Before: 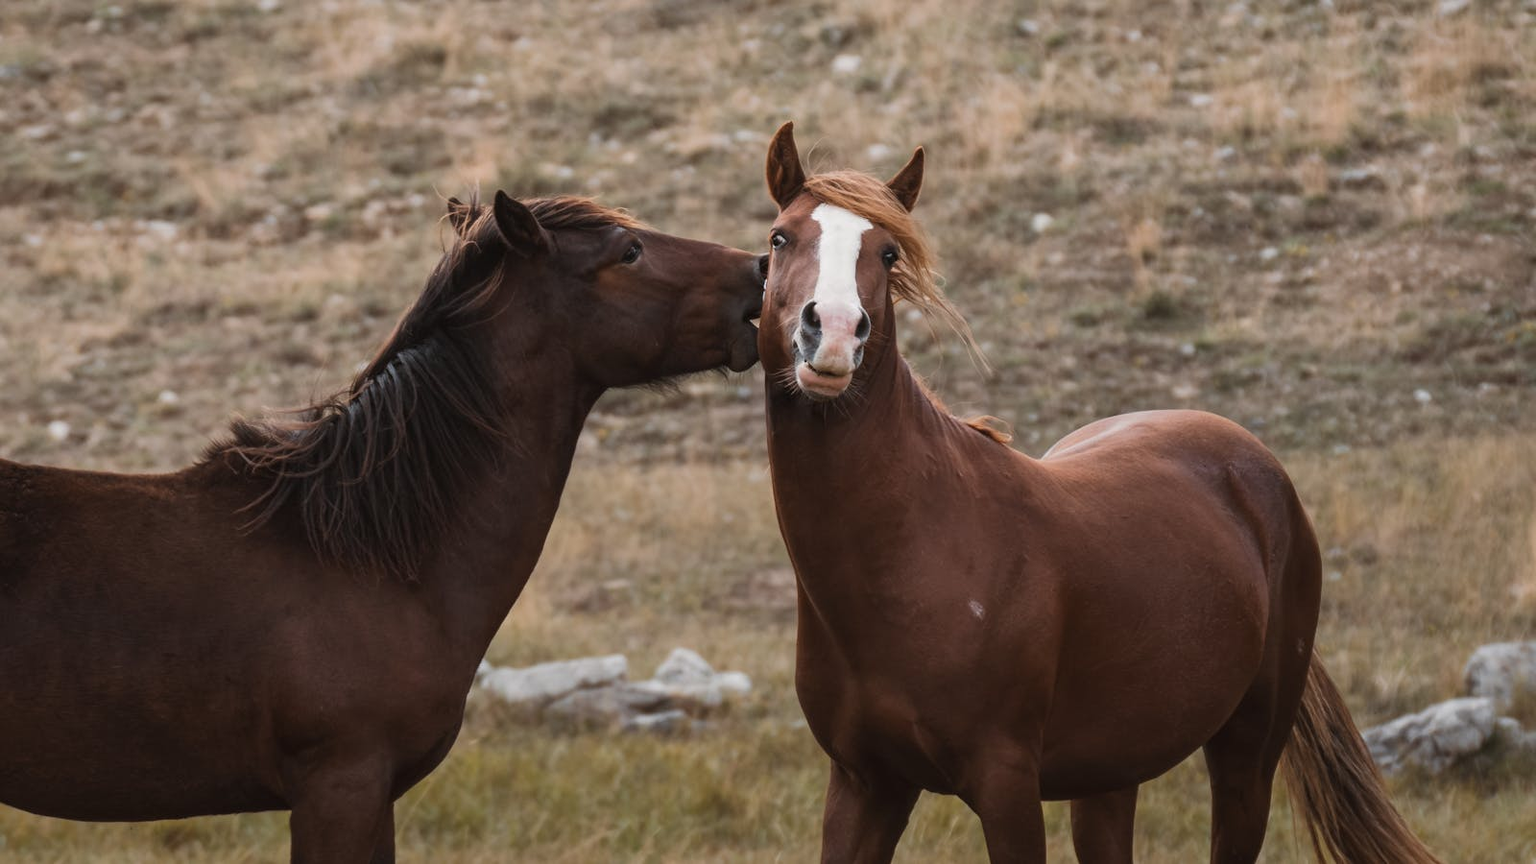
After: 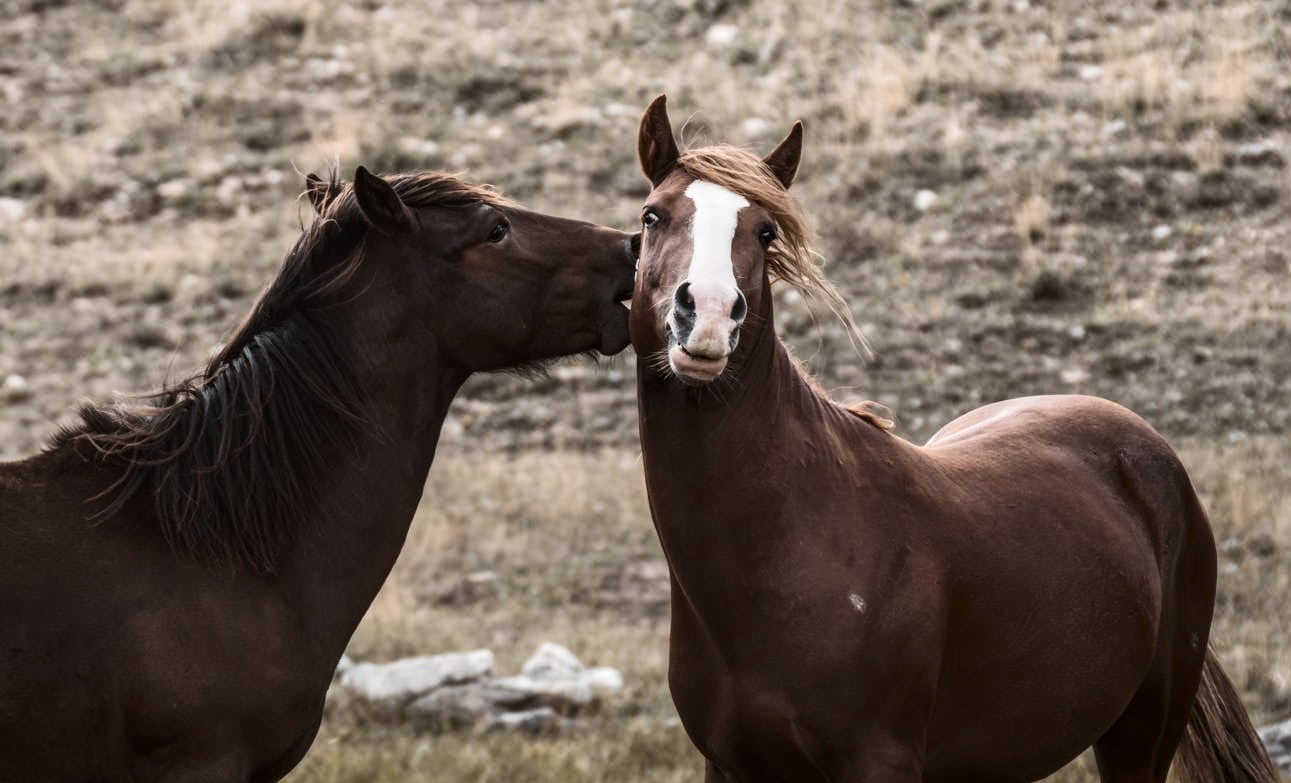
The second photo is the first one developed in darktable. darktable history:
exposure: exposure 0.203 EV, compensate highlight preservation false
crop: left 10.004%, top 3.652%, right 9.307%, bottom 9.303%
contrast brightness saturation: contrast 0.253, saturation -0.313
local contrast: on, module defaults
